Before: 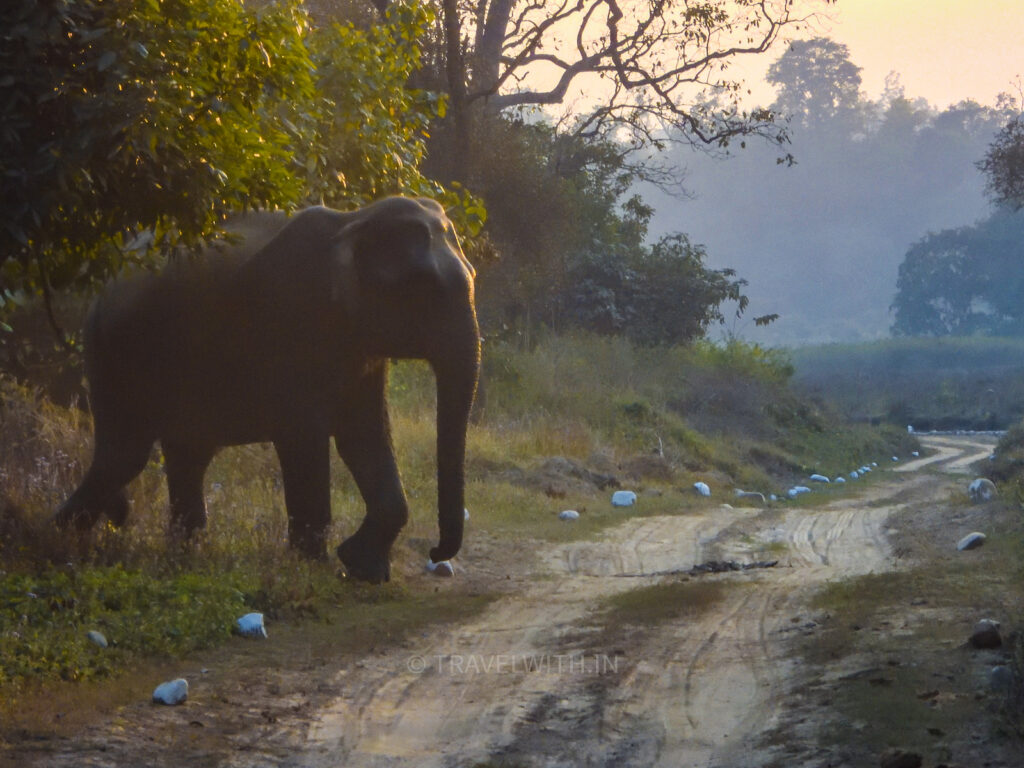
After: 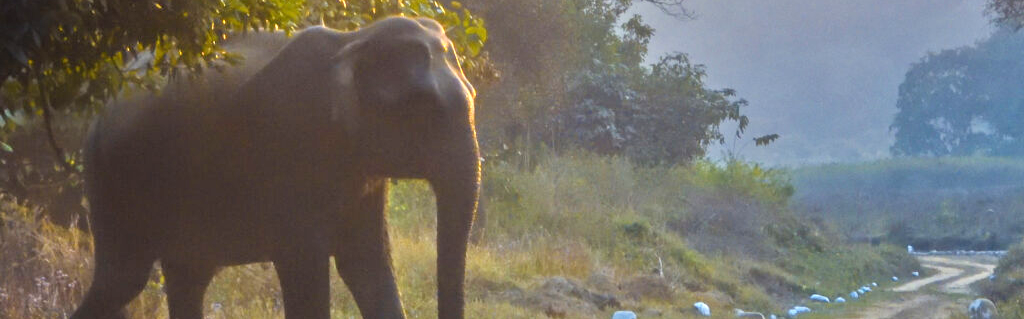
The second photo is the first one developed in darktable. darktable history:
crop and rotate: top 23.497%, bottom 34.91%
tone equalizer: -7 EV 0.148 EV, -6 EV 0.582 EV, -5 EV 1.14 EV, -4 EV 1.33 EV, -3 EV 1.13 EV, -2 EV 0.6 EV, -1 EV 0.151 EV, mask exposure compensation -0.485 EV
